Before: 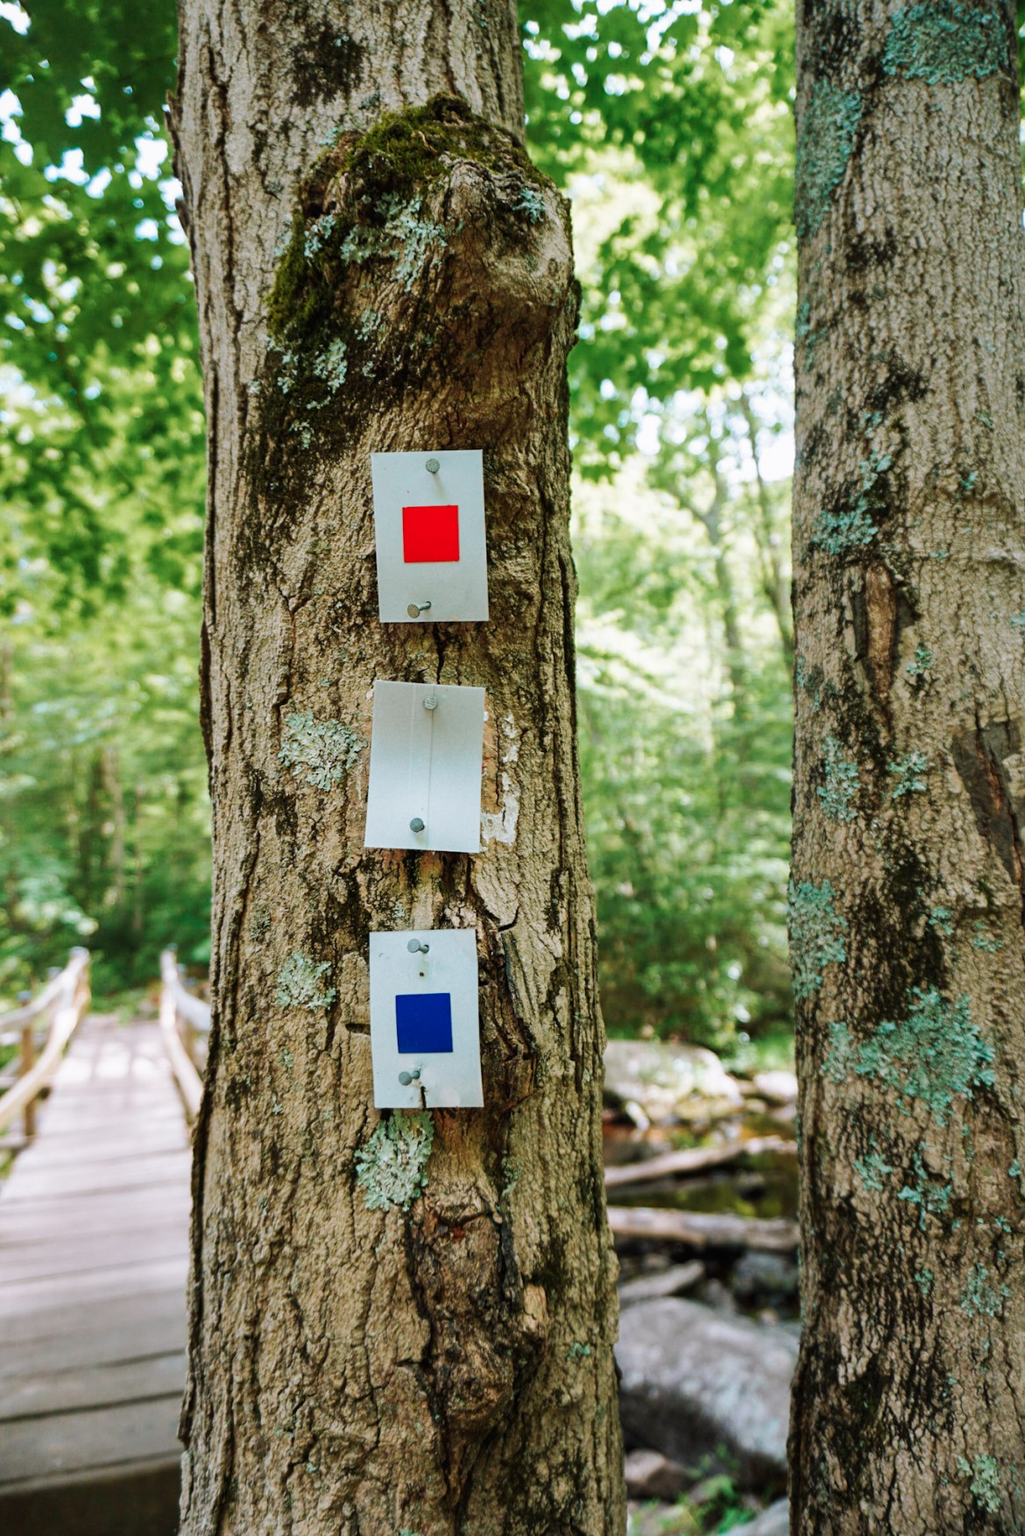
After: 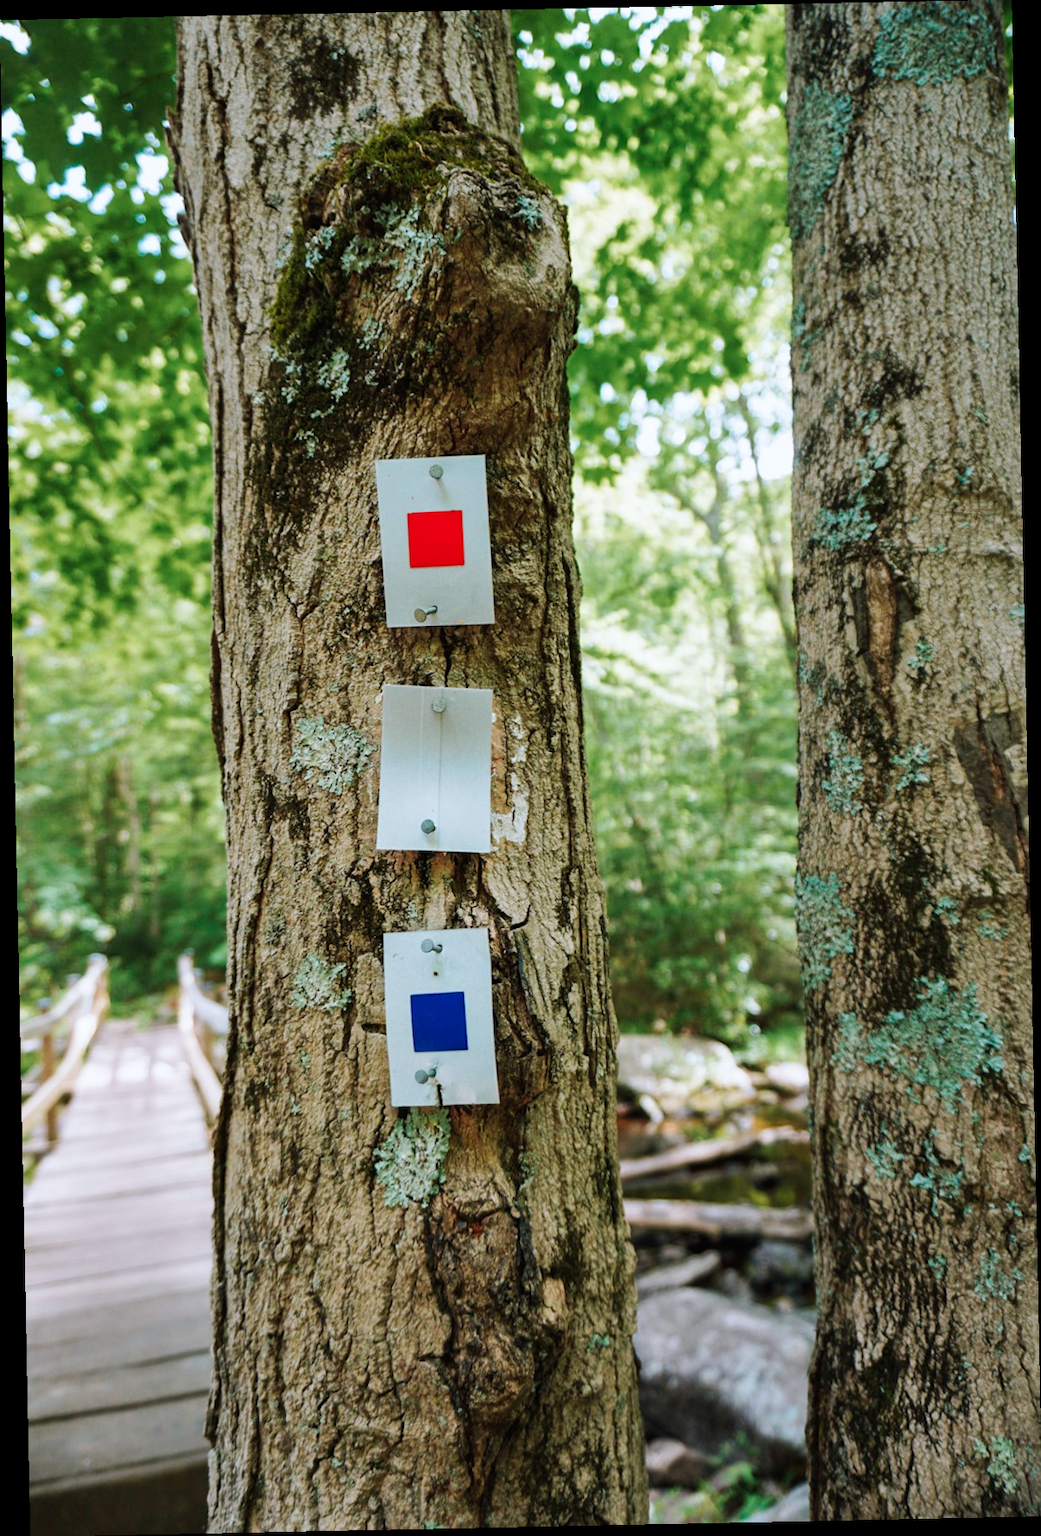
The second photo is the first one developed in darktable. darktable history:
white balance: red 0.982, blue 1.018
rotate and perspective: rotation -1.17°, automatic cropping off
